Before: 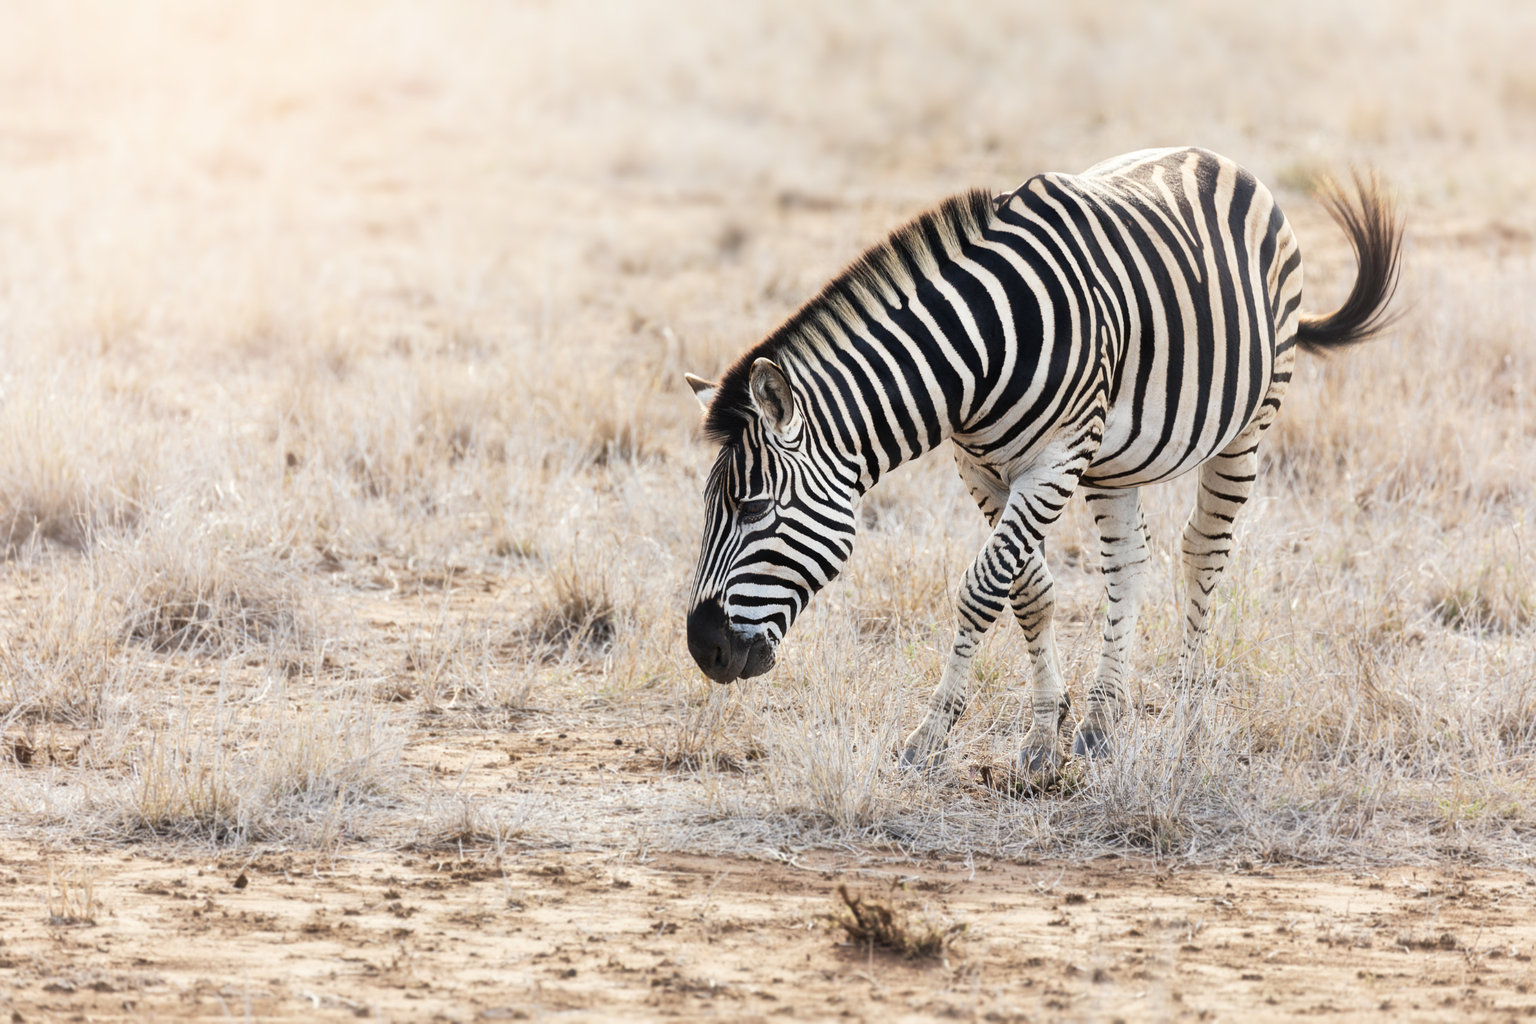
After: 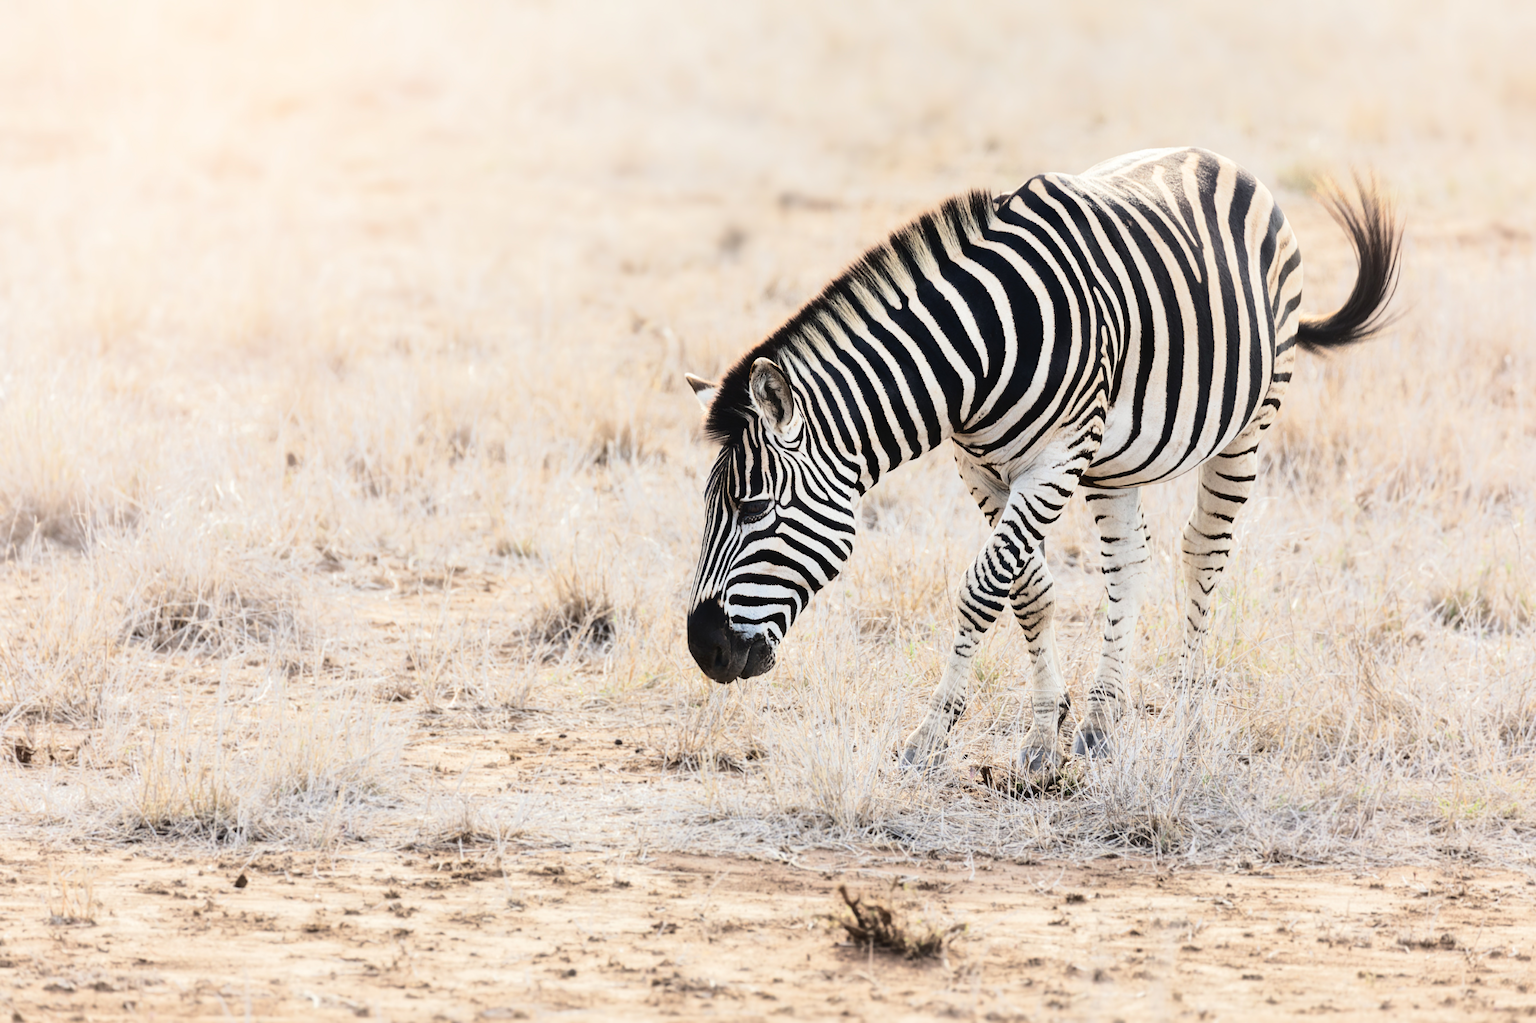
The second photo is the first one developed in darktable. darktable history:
tone curve: curves: ch0 [(0, 0) (0.003, 0.023) (0.011, 0.029) (0.025, 0.037) (0.044, 0.047) (0.069, 0.057) (0.1, 0.075) (0.136, 0.103) (0.177, 0.145) (0.224, 0.193) (0.277, 0.266) (0.335, 0.362) (0.399, 0.473) (0.468, 0.569) (0.543, 0.655) (0.623, 0.73) (0.709, 0.804) (0.801, 0.874) (0.898, 0.924) (1, 1)], color space Lab, independent channels, preserve colors none
